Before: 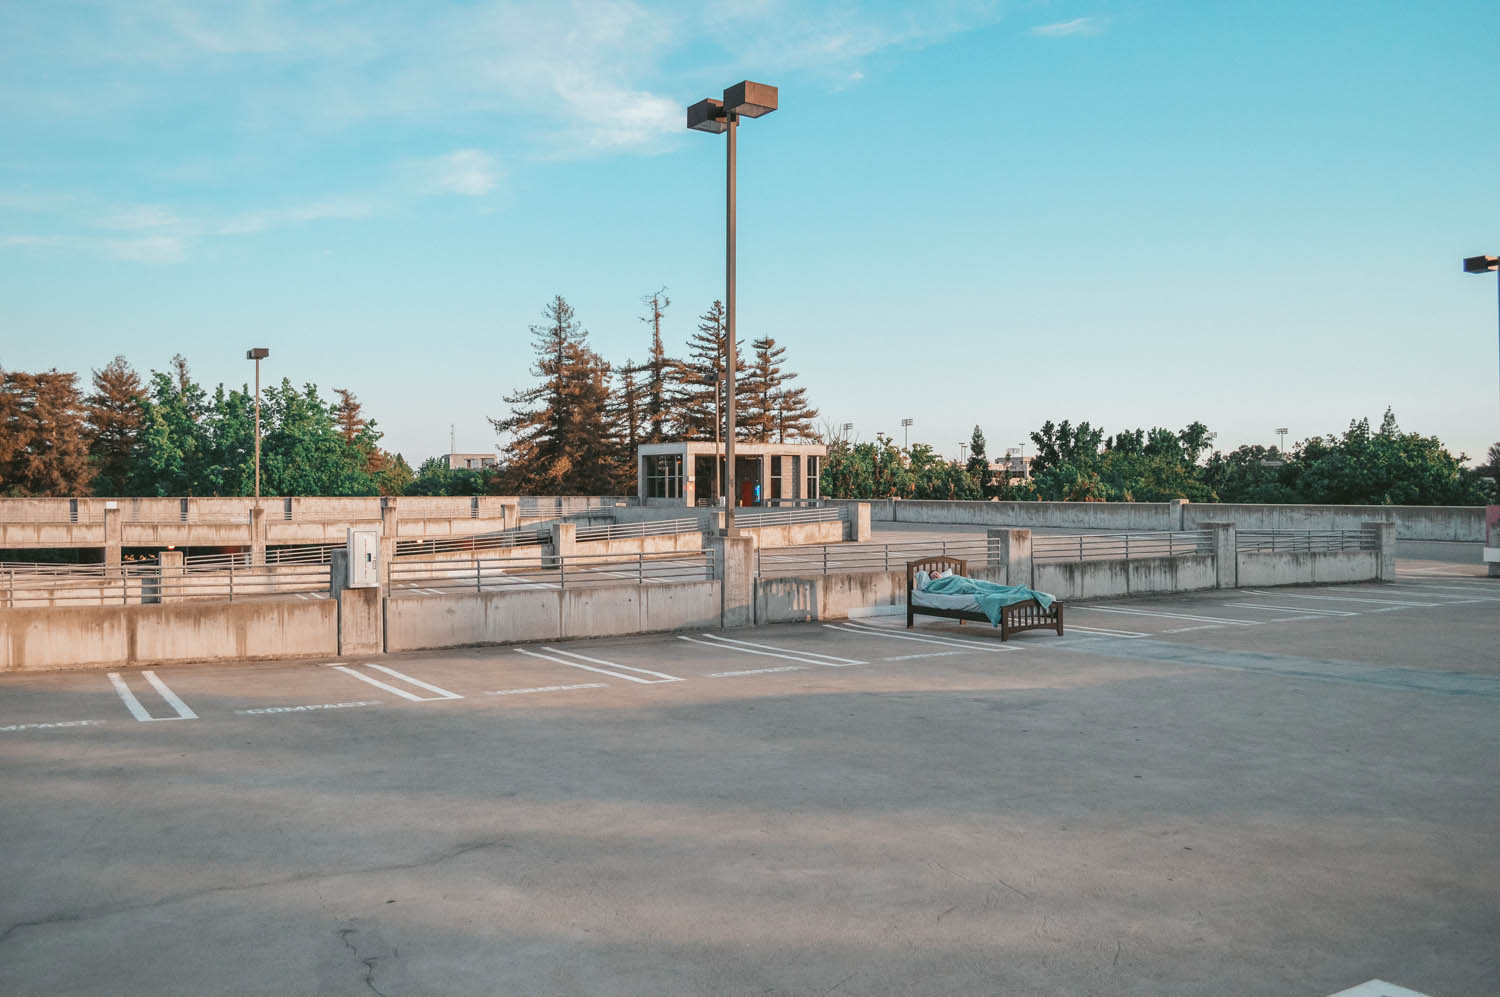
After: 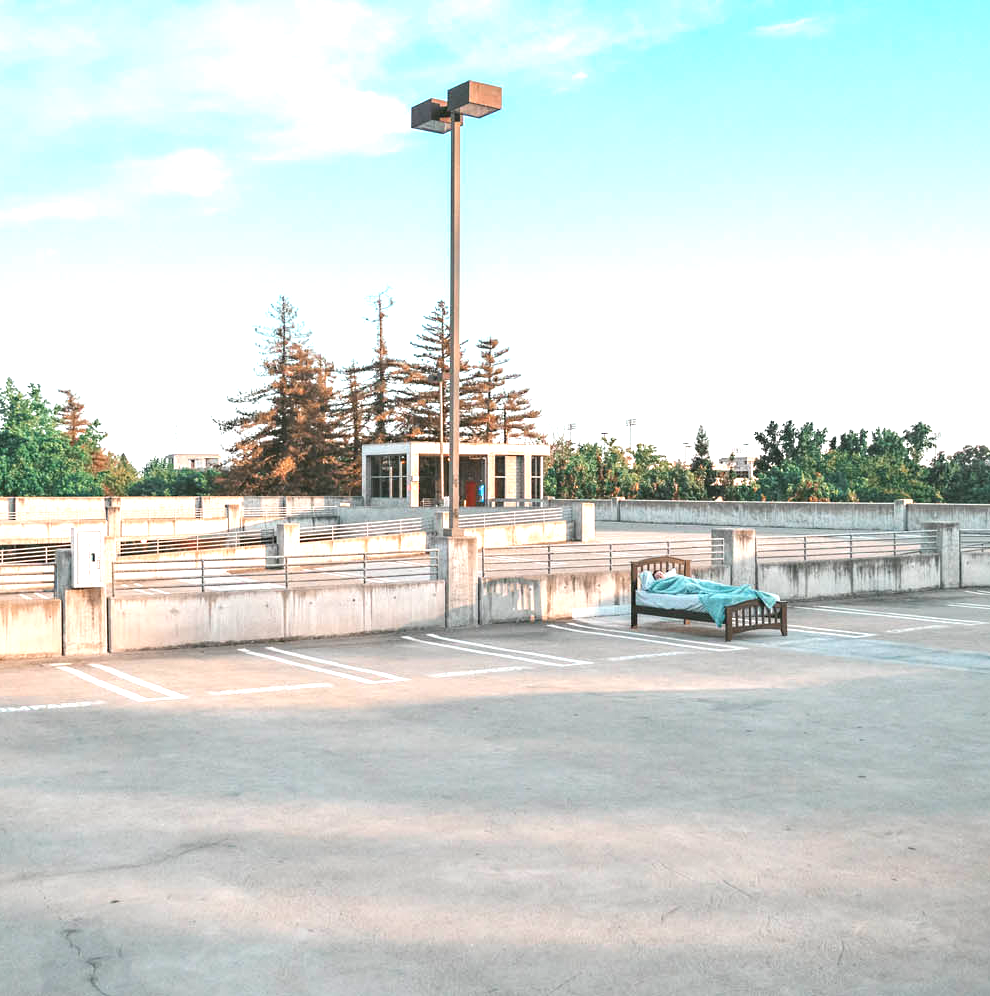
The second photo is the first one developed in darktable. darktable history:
crop and rotate: left 18.442%, right 15.508%
exposure: black level correction 0, exposure 1.2 EV, compensate exposure bias true, compensate highlight preservation false
sharpen: radius 5.325, amount 0.312, threshold 26.433
